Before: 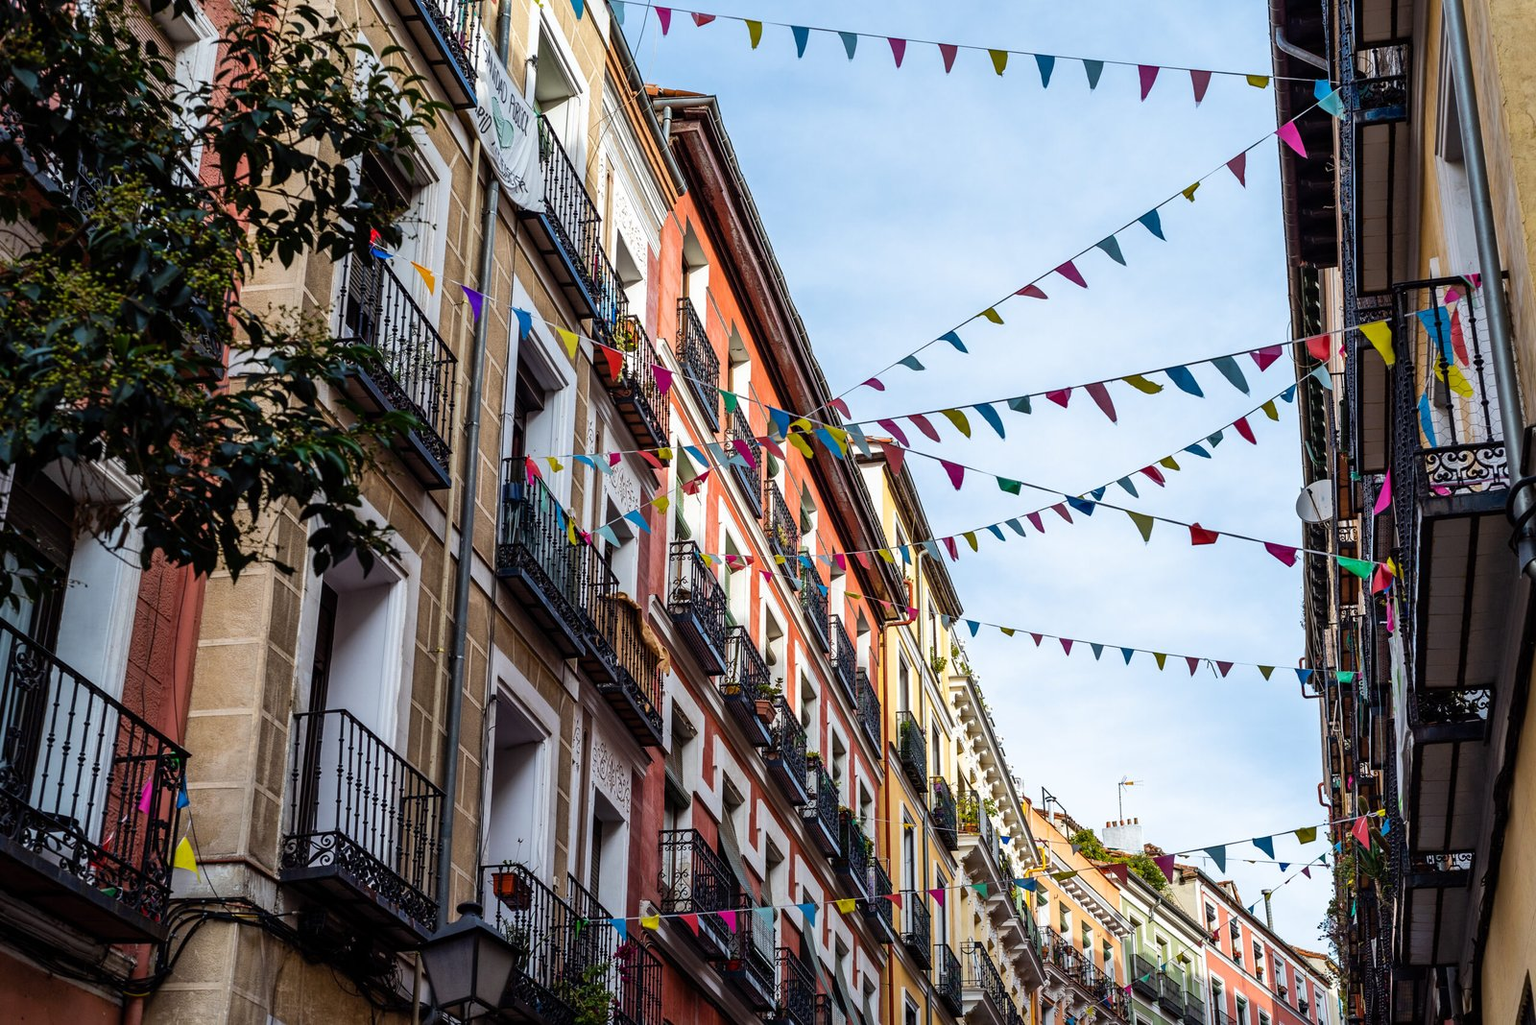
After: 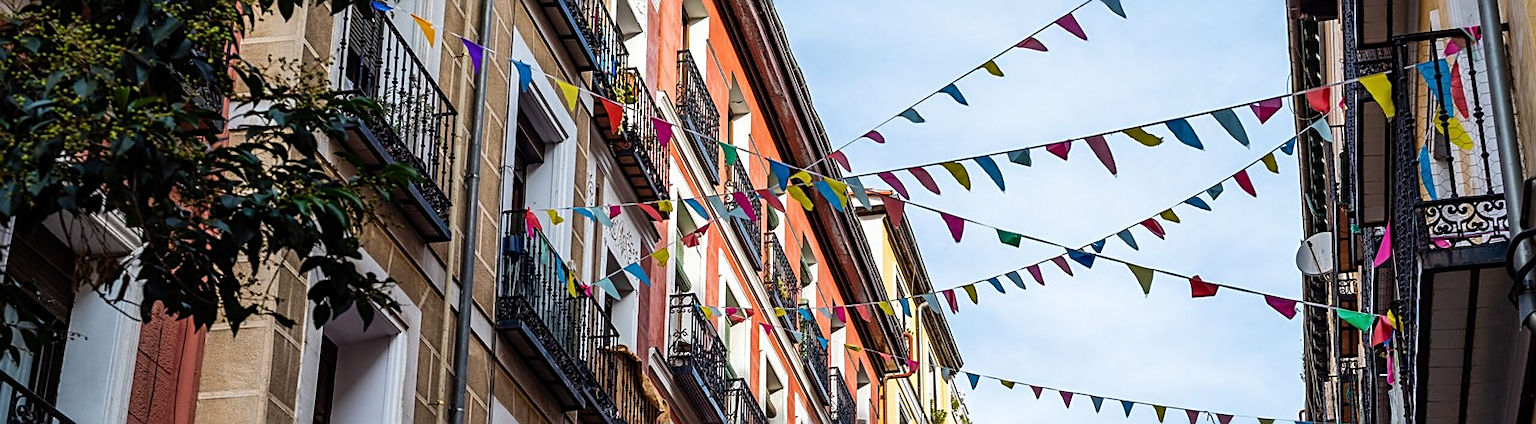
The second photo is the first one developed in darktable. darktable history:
tone equalizer: edges refinement/feathering 500, mask exposure compensation -1.57 EV, preserve details no
sharpen: amount 0.498
crop and rotate: top 24.218%, bottom 34.325%
